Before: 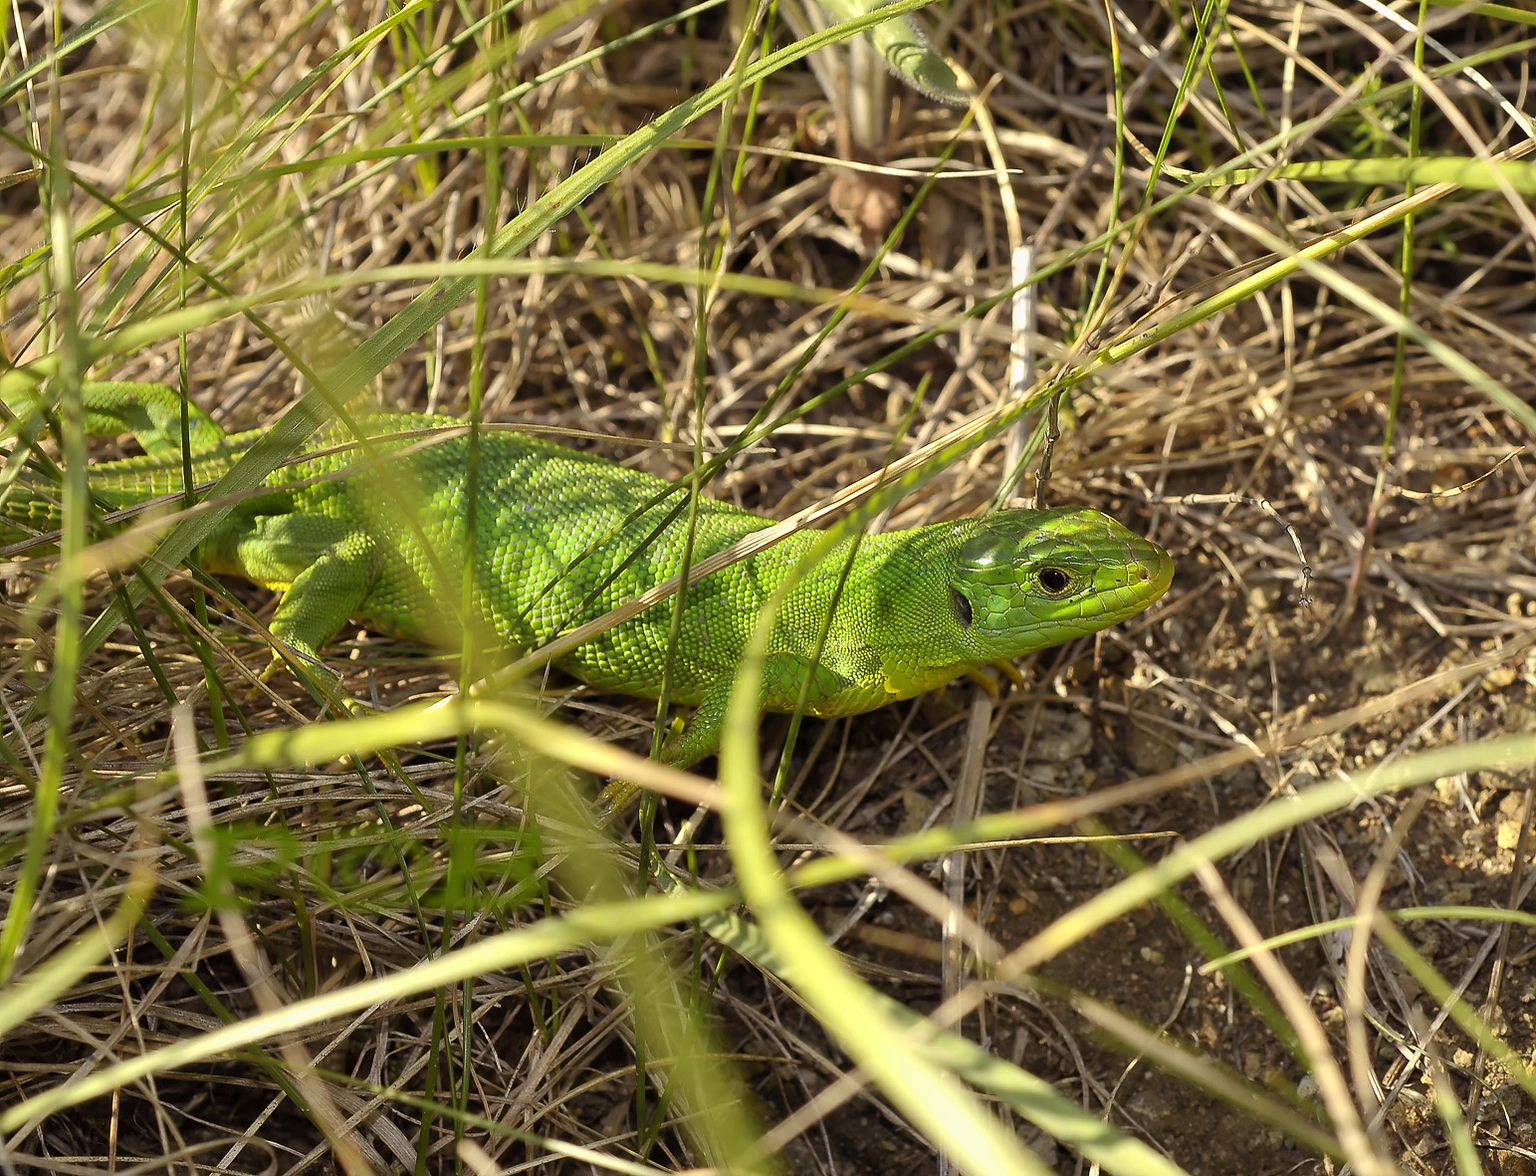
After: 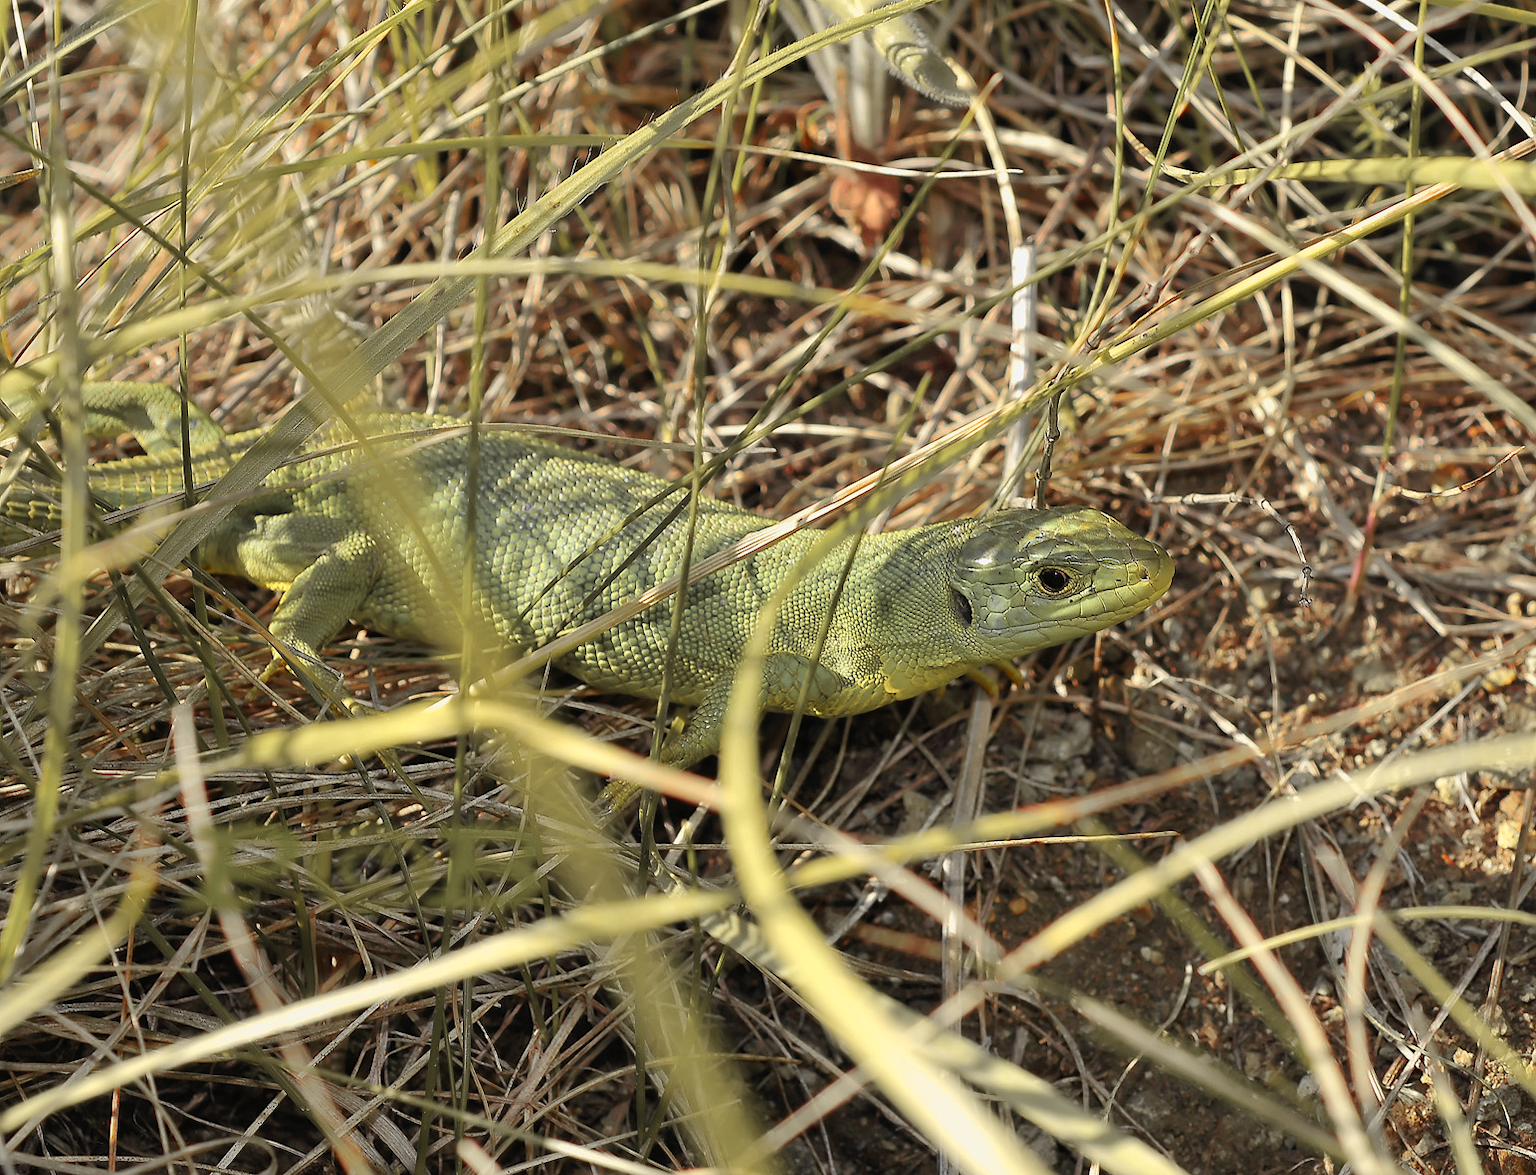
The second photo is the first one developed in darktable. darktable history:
tone curve: curves: ch0 [(0, 0.012) (0.036, 0.035) (0.274, 0.288) (0.504, 0.536) (0.844, 0.84) (1, 0.983)]; ch1 [(0, 0) (0.389, 0.403) (0.462, 0.486) (0.499, 0.498) (0.511, 0.502) (0.536, 0.547) (0.567, 0.588) (0.626, 0.645) (0.749, 0.781) (1, 1)]; ch2 [(0, 0) (0.457, 0.486) (0.5, 0.5) (0.56, 0.551) (0.615, 0.607) (0.704, 0.732) (1, 1)], color space Lab, independent channels, preserve colors none
color zones: curves: ch1 [(0, 0.679) (0.143, 0.647) (0.286, 0.261) (0.378, -0.011) (0.571, 0.396) (0.714, 0.399) (0.857, 0.406) (1, 0.679)]
